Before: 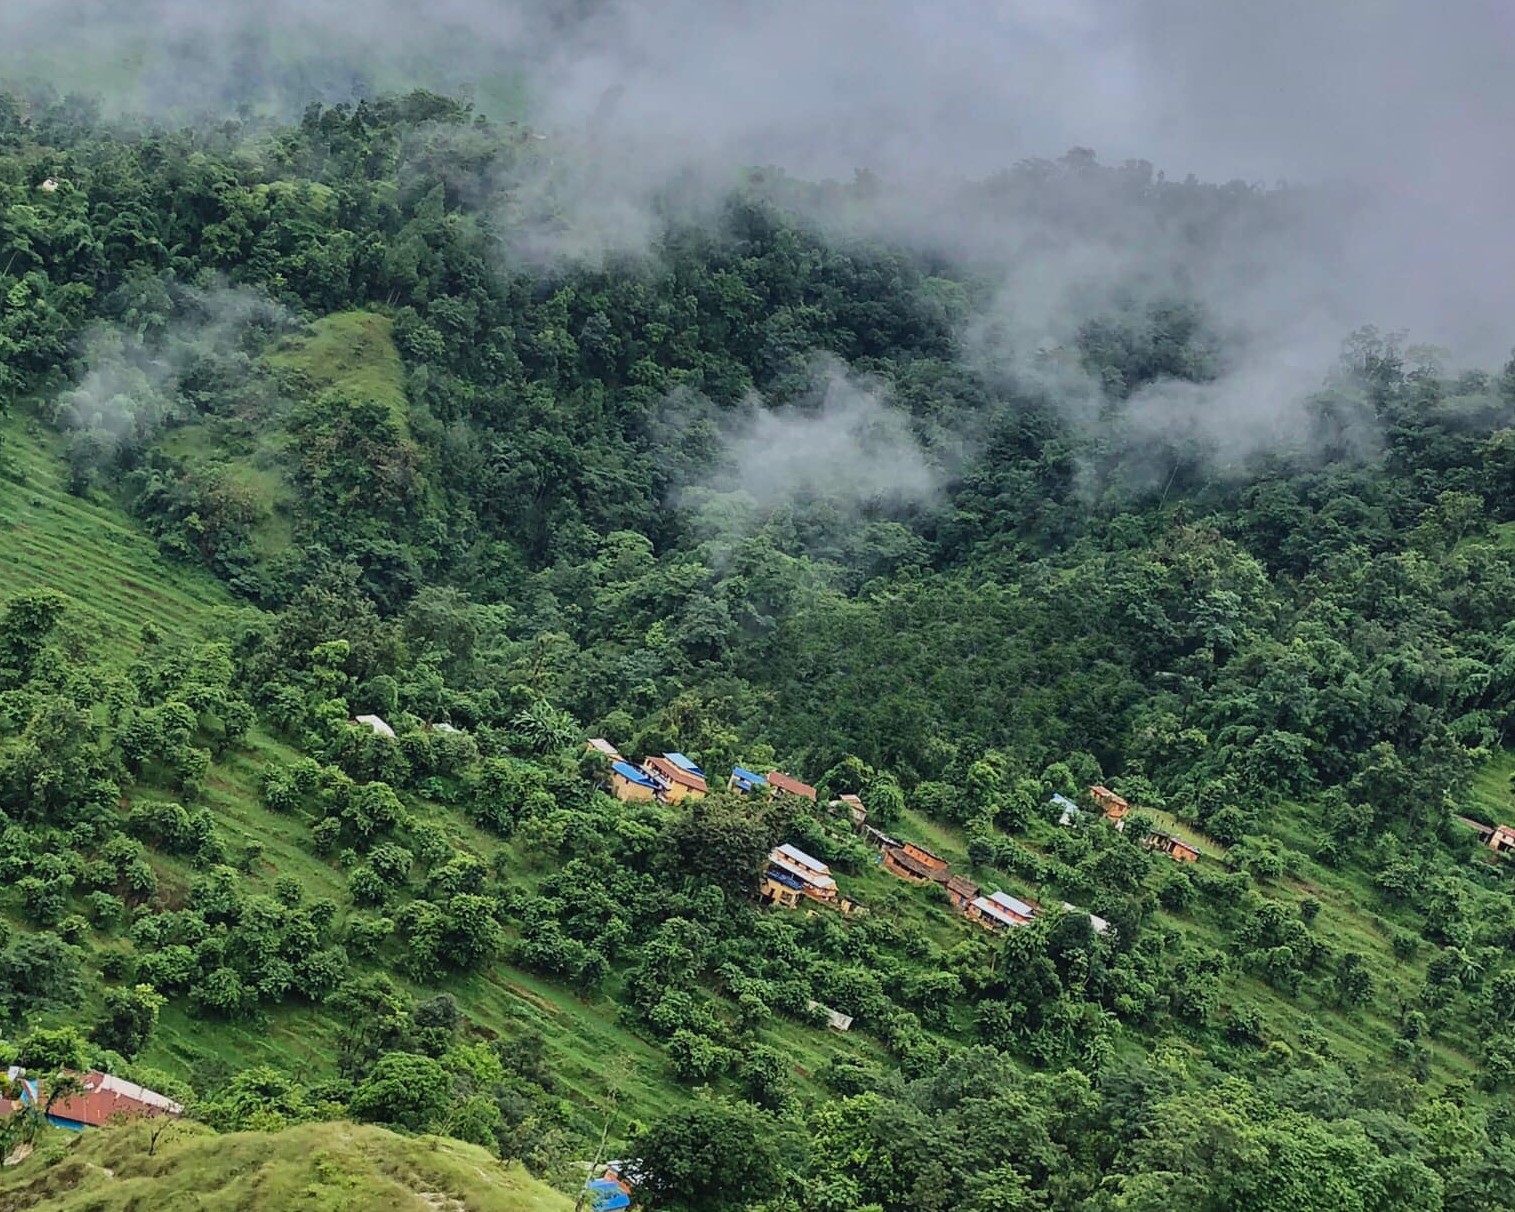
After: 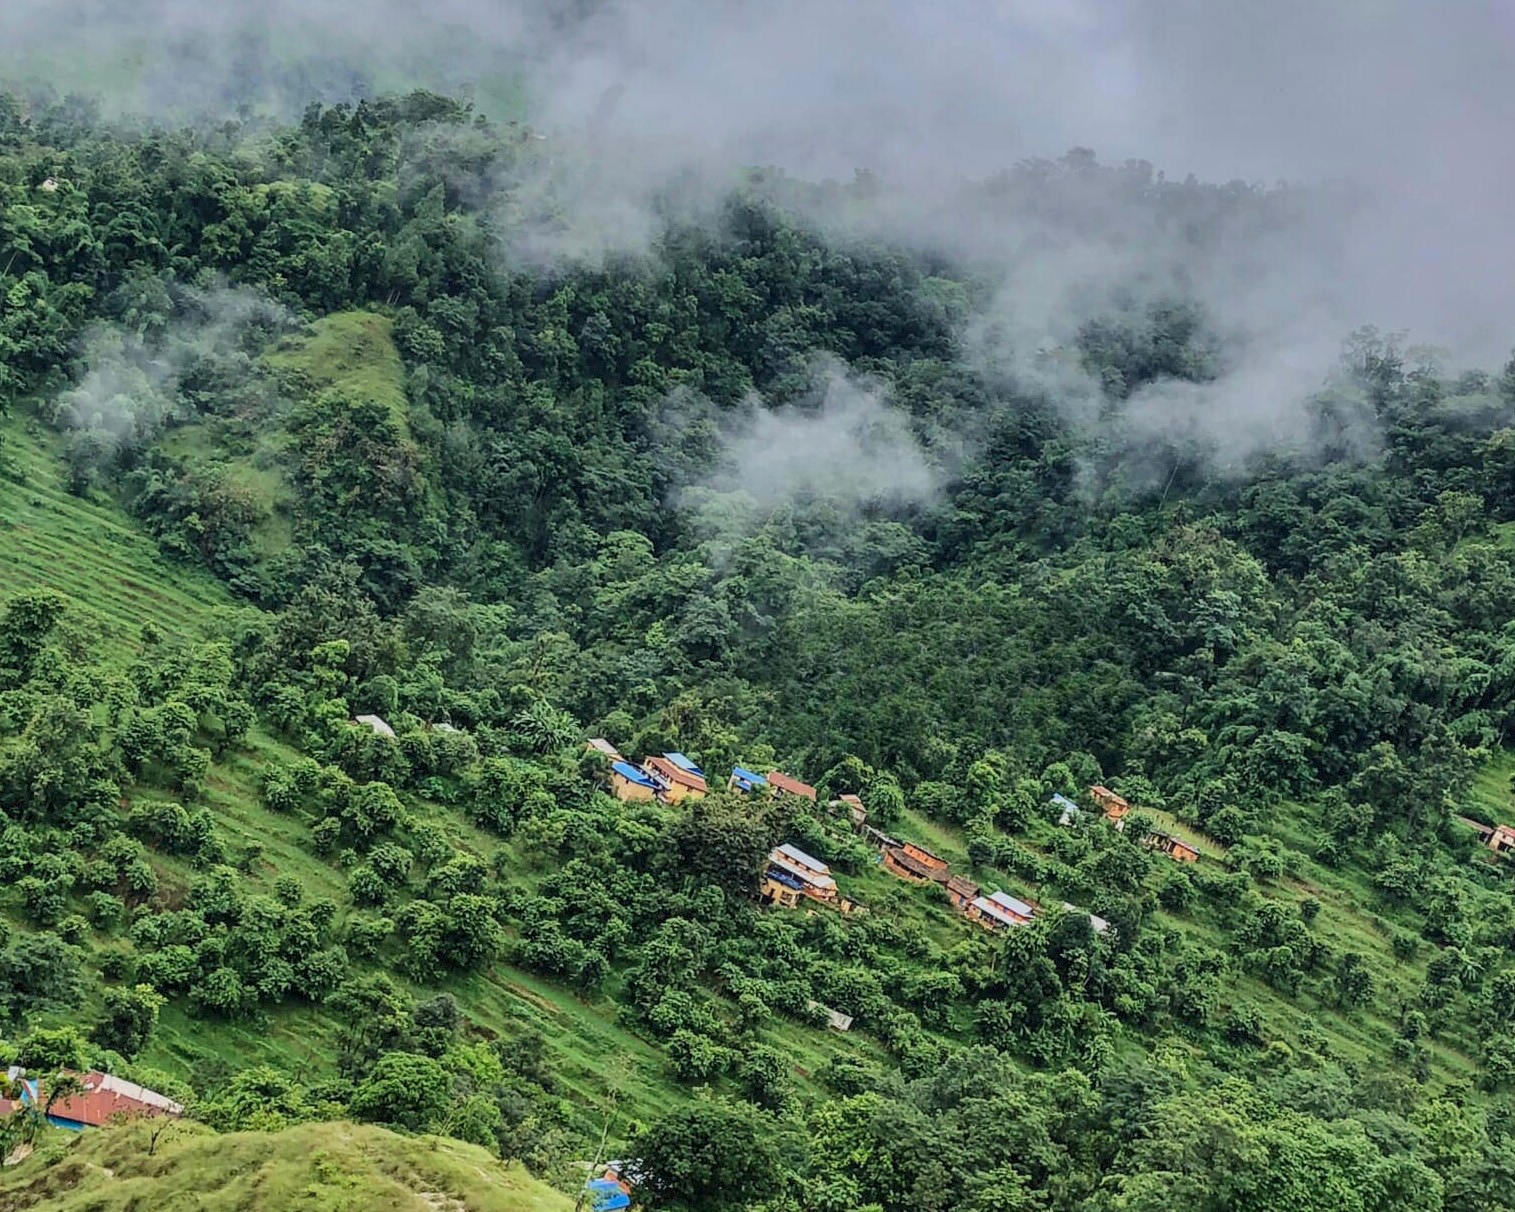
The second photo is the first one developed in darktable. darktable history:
base curve: curves: ch0 [(0, 0) (0.235, 0.266) (0.503, 0.496) (0.786, 0.72) (1, 1)]
rotate and perspective: automatic cropping original format, crop left 0, crop top 0
local contrast: on, module defaults
